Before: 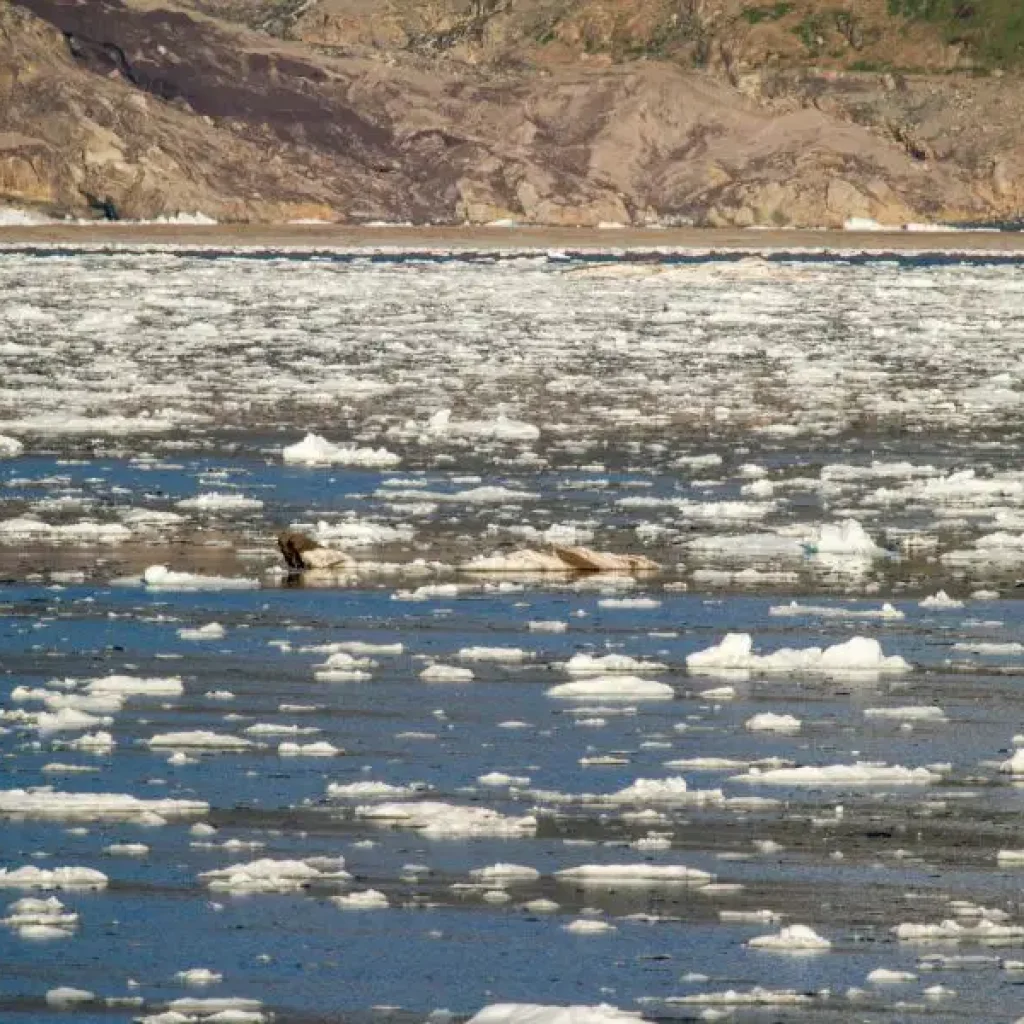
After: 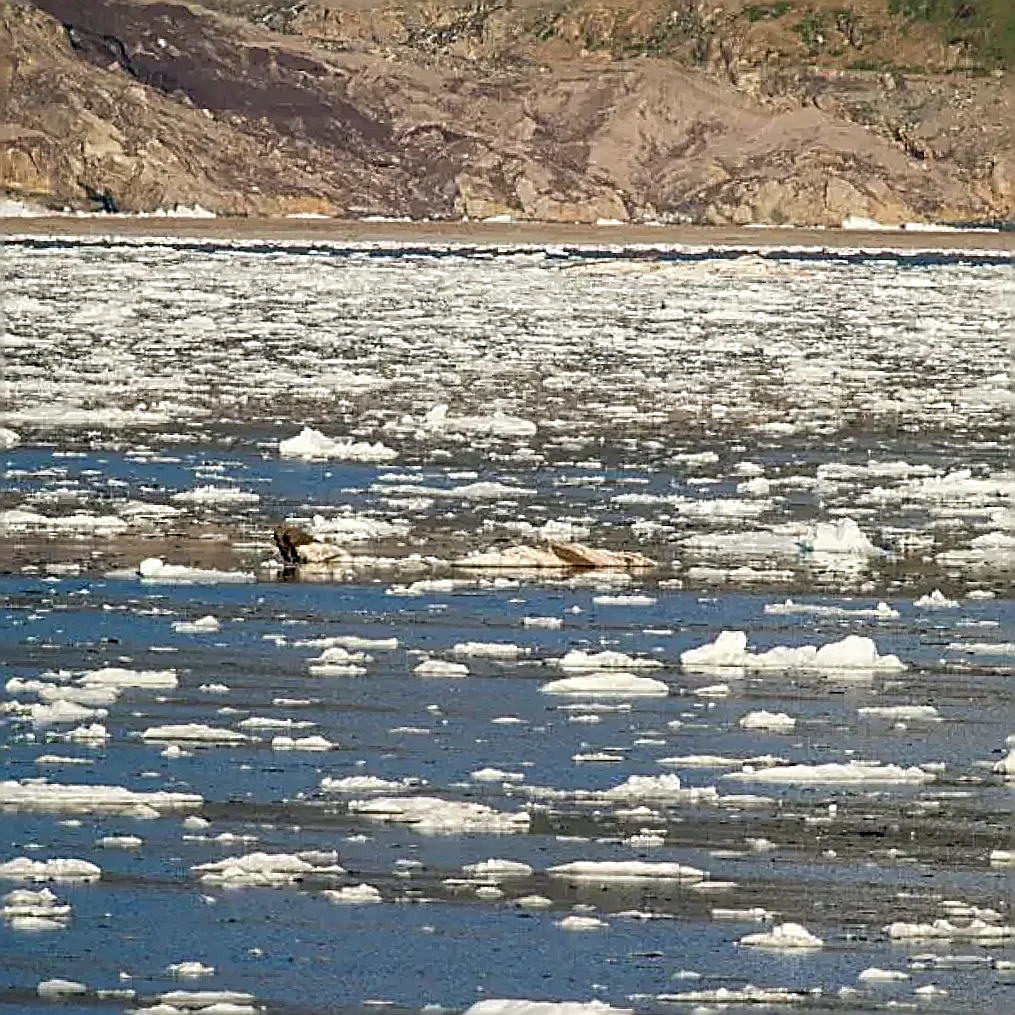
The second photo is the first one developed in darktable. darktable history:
crop and rotate: angle -0.5°
sharpen: amount 2
